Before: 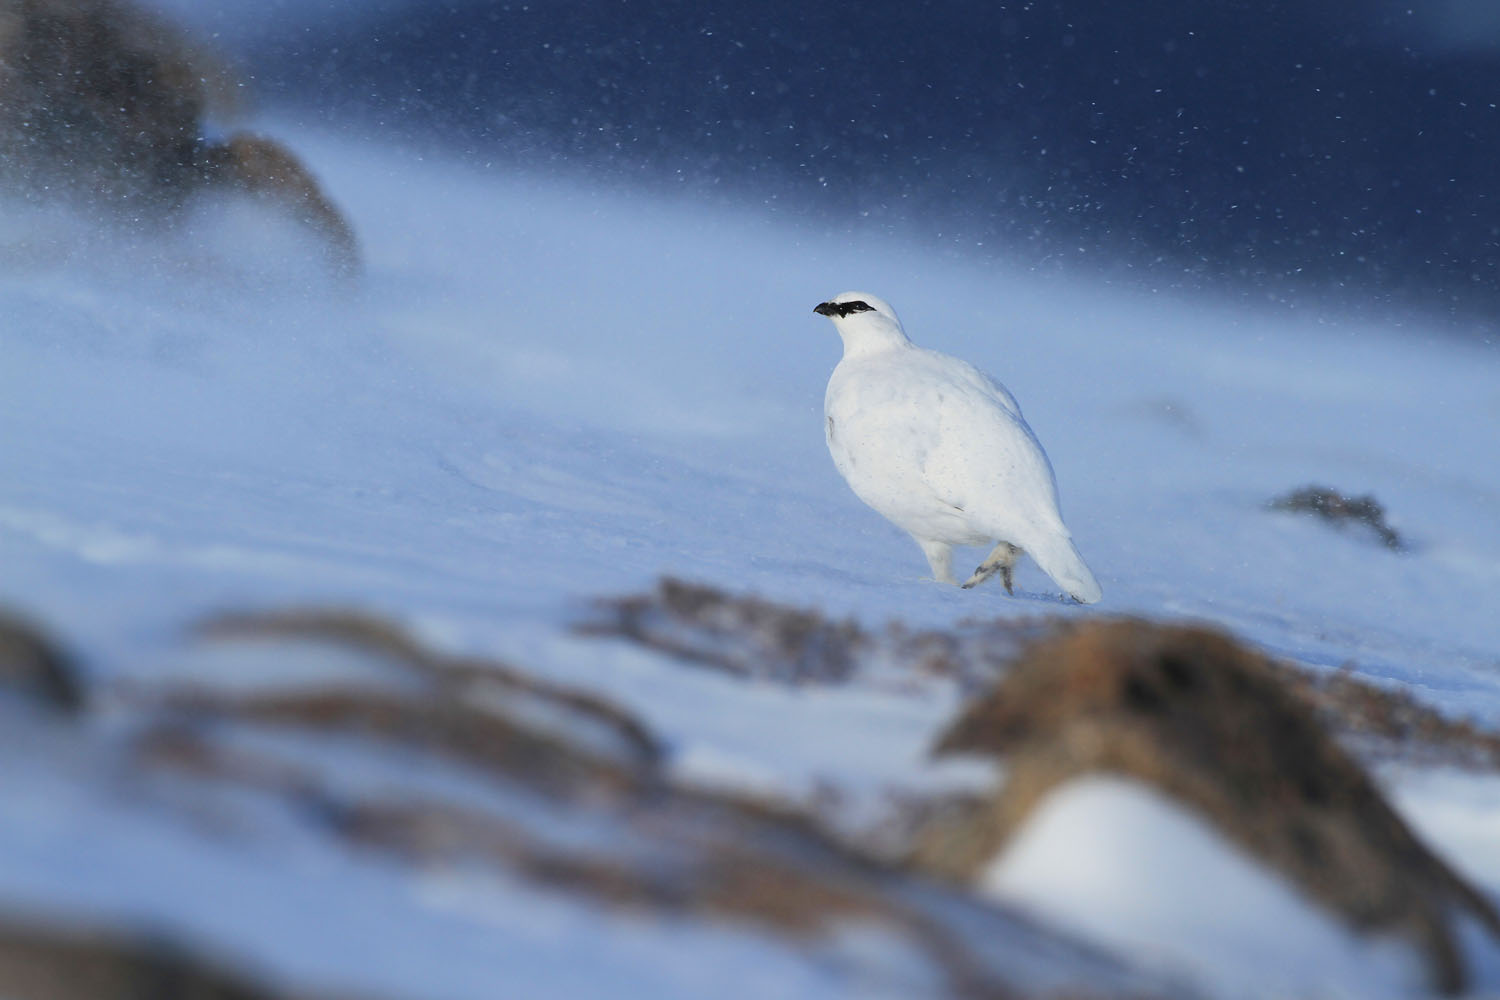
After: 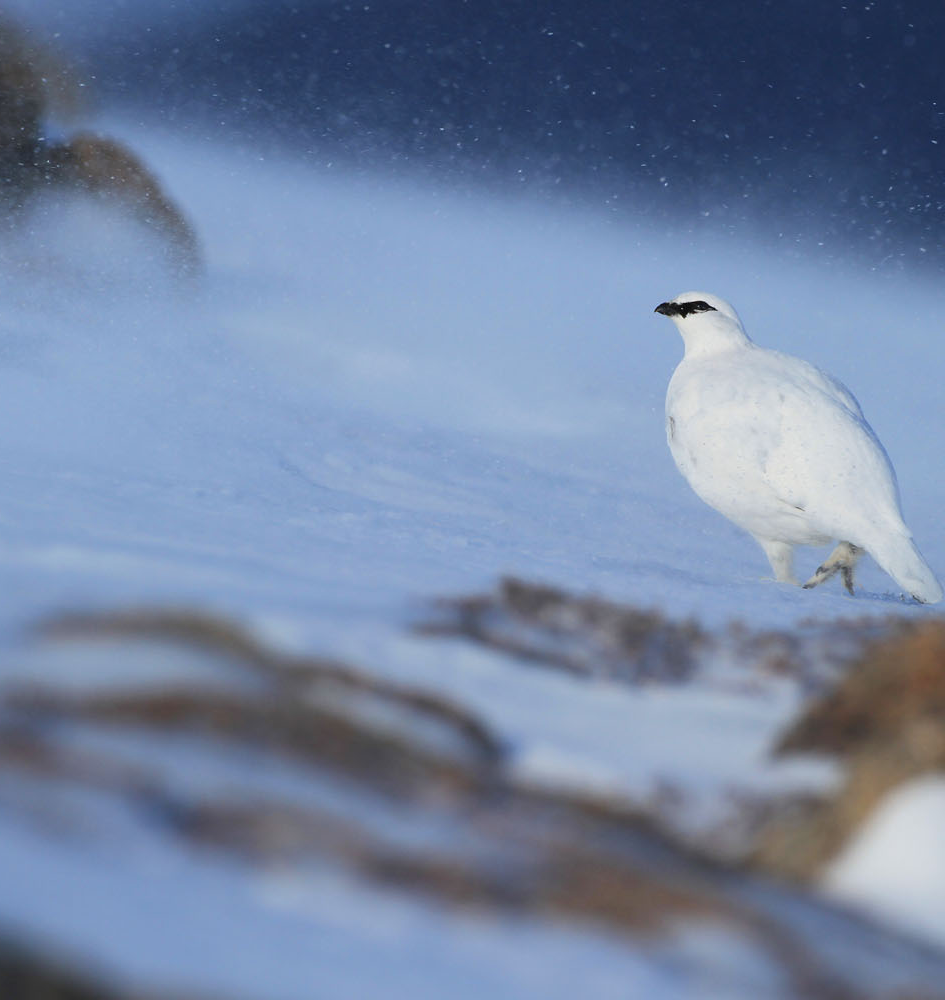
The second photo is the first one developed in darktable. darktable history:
crop: left 10.622%, right 26.327%
